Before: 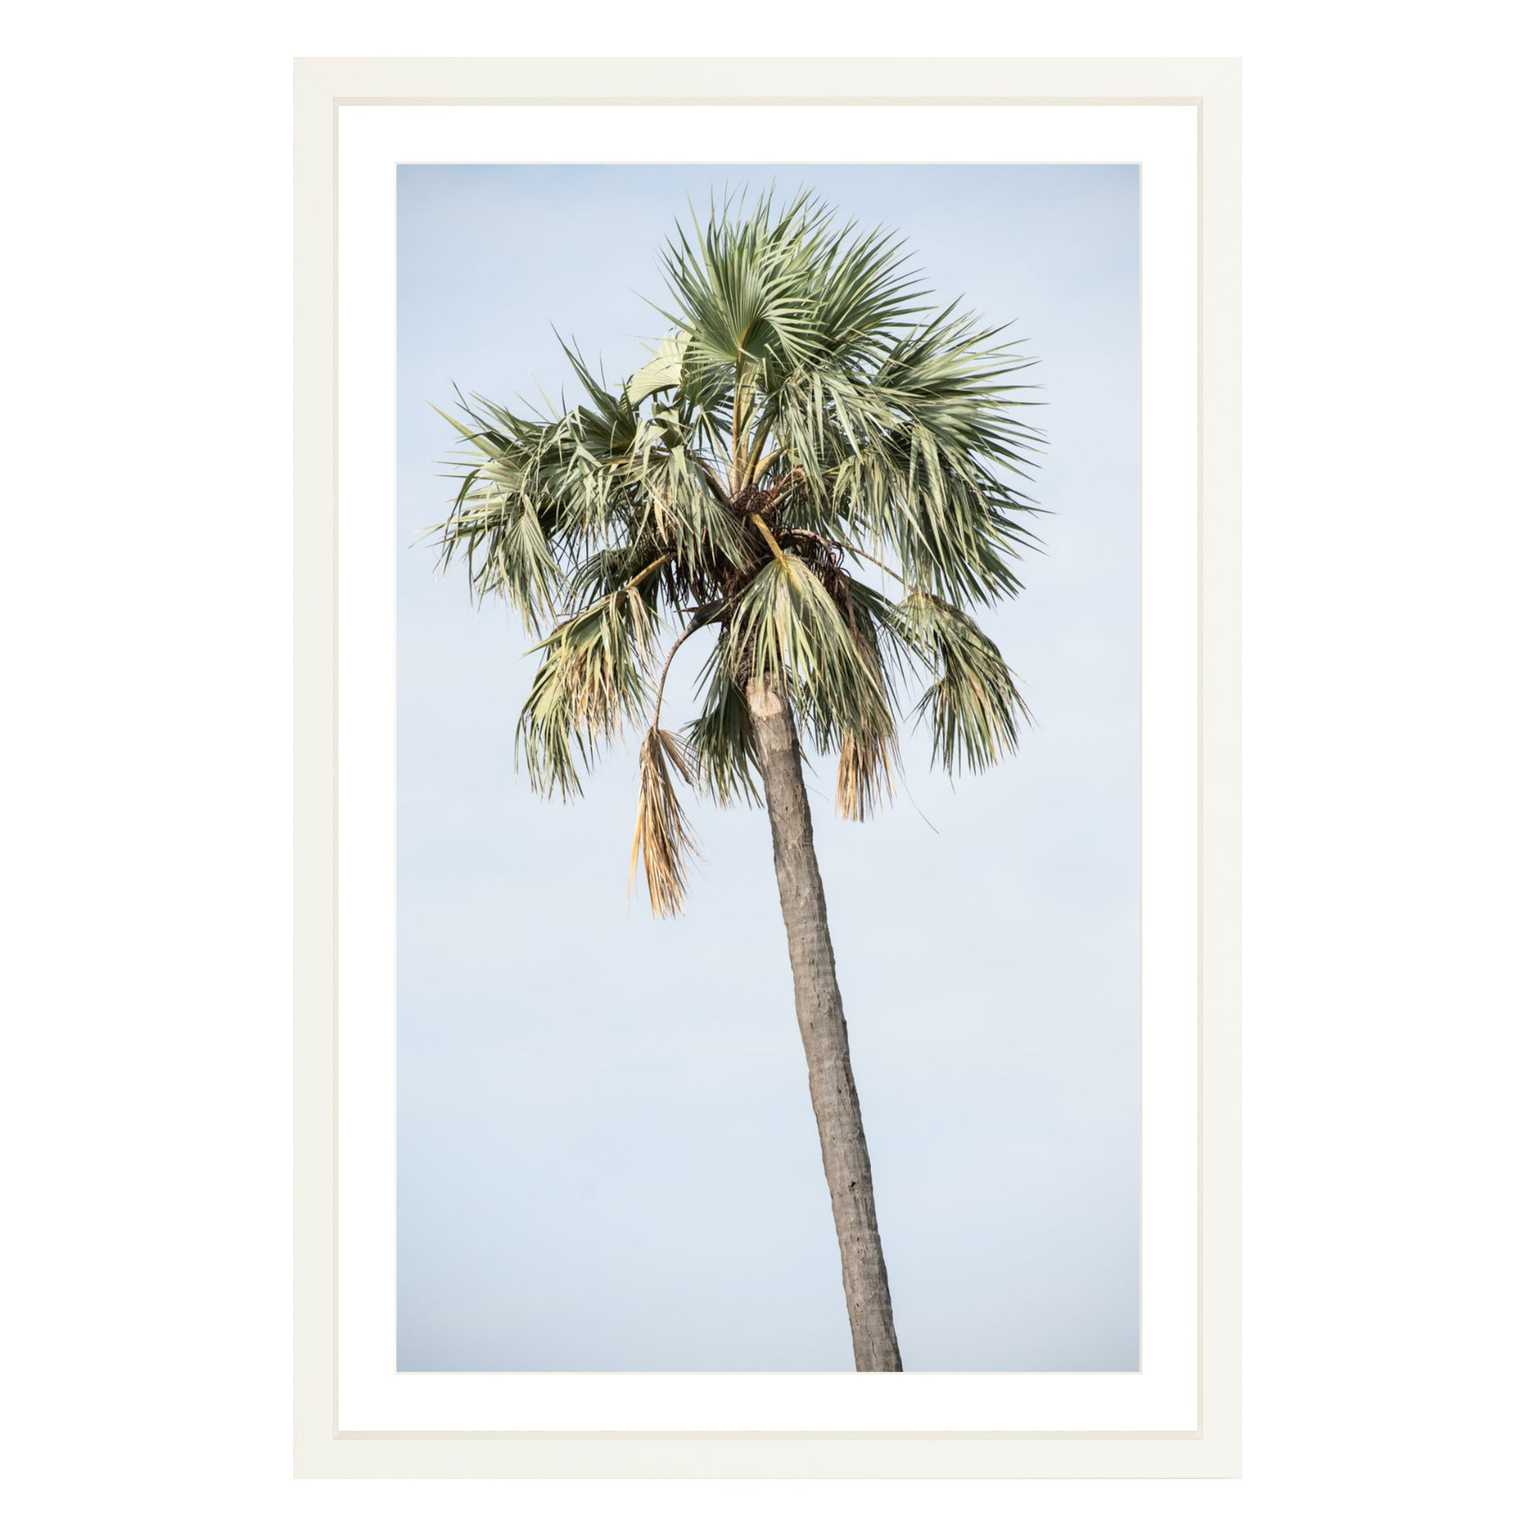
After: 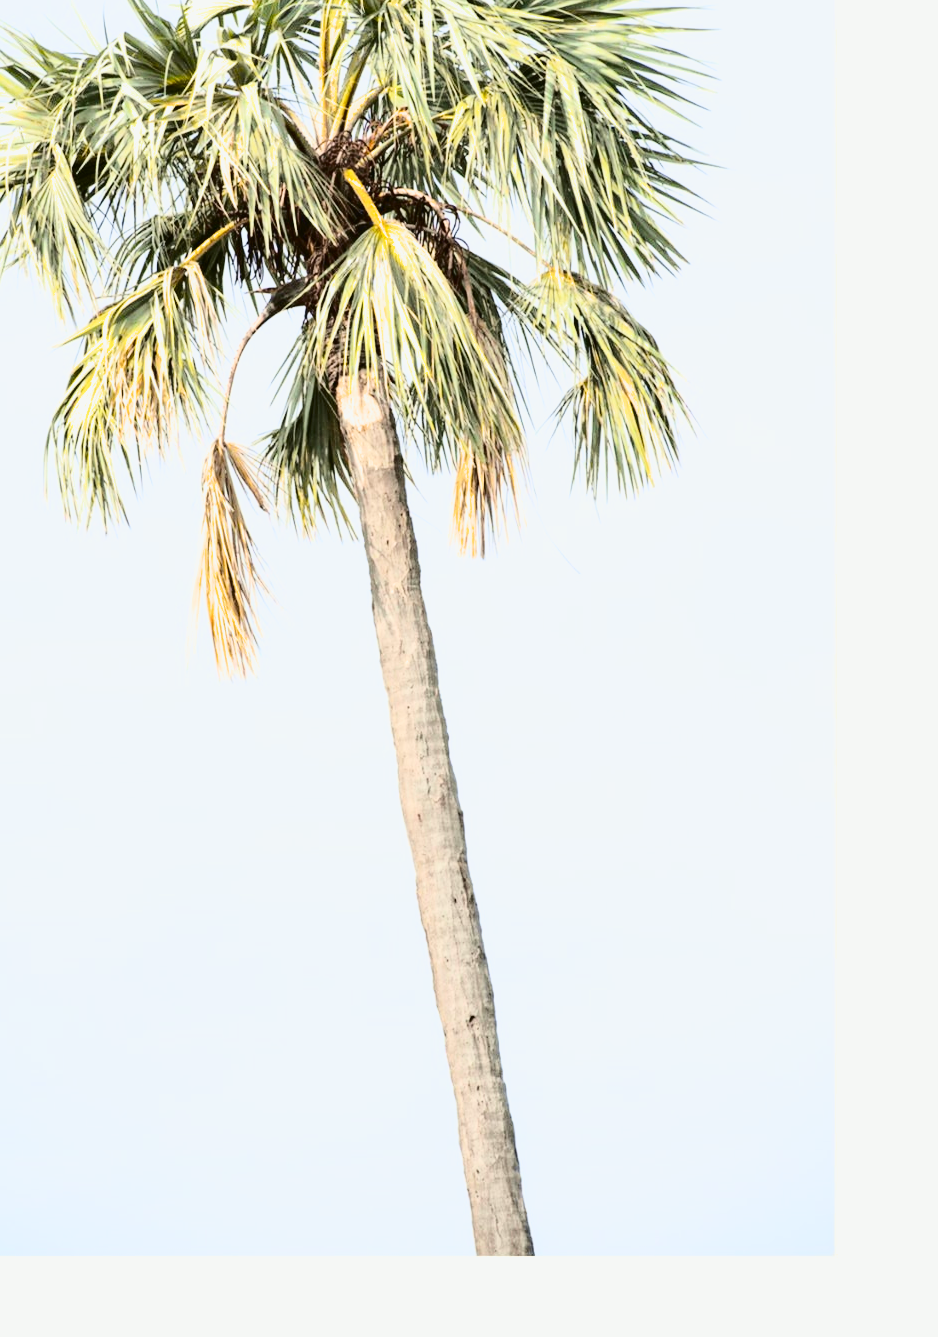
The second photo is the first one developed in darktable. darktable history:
tone curve: curves: ch0 [(0.003, 0.023) (0.071, 0.052) (0.236, 0.197) (0.466, 0.557) (0.644, 0.748) (0.803, 0.88) (0.994, 0.968)]; ch1 [(0, 0) (0.262, 0.227) (0.417, 0.386) (0.469, 0.467) (0.502, 0.498) (0.528, 0.53) (0.573, 0.57) (0.605, 0.621) (0.644, 0.671) (0.686, 0.728) (0.994, 0.987)]; ch2 [(0, 0) (0.262, 0.188) (0.385, 0.353) (0.427, 0.424) (0.495, 0.493) (0.515, 0.534) (0.547, 0.556) (0.589, 0.613) (0.644, 0.748) (1, 1)], color space Lab, independent channels, preserve colors none
tone equalizer: on, module defaults
crop: left 31.337%, top 24.795%, right 20.424%, bottom 6.475%
filmic rgb: black relative exposure -11.37 EV, white relative exposure 3.21 EV, hardness 6.72, color science v6 (2022)
exposure: exposure 0.946 EV, compensate exposure bias true, compensate highlight preservation false
